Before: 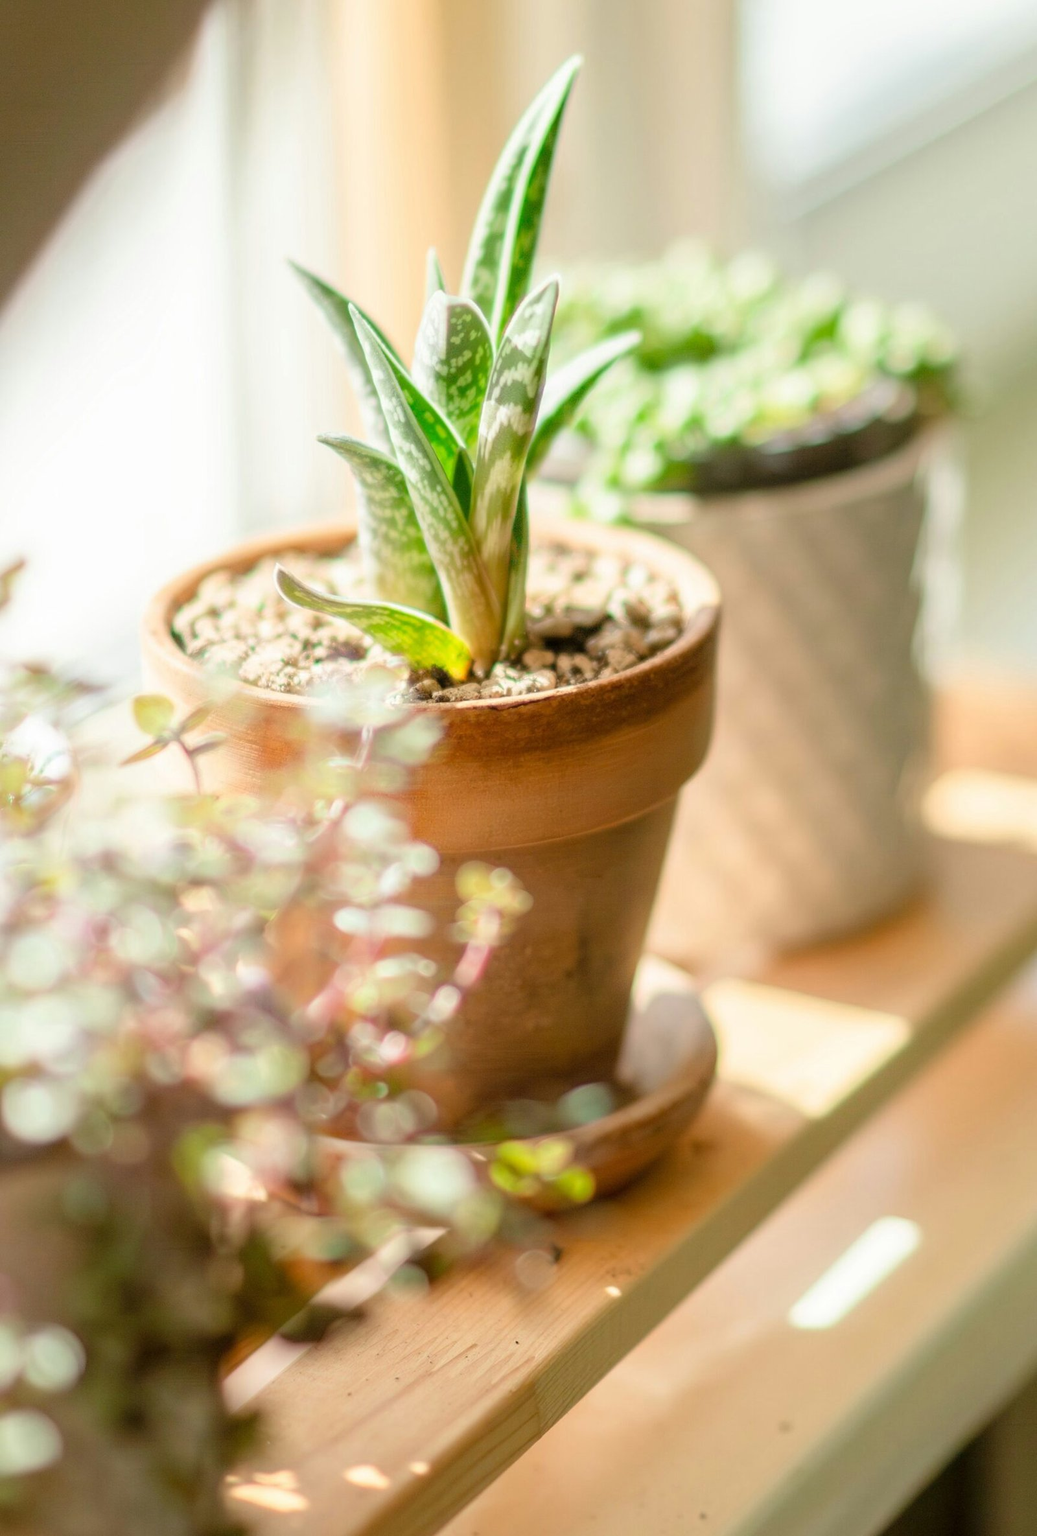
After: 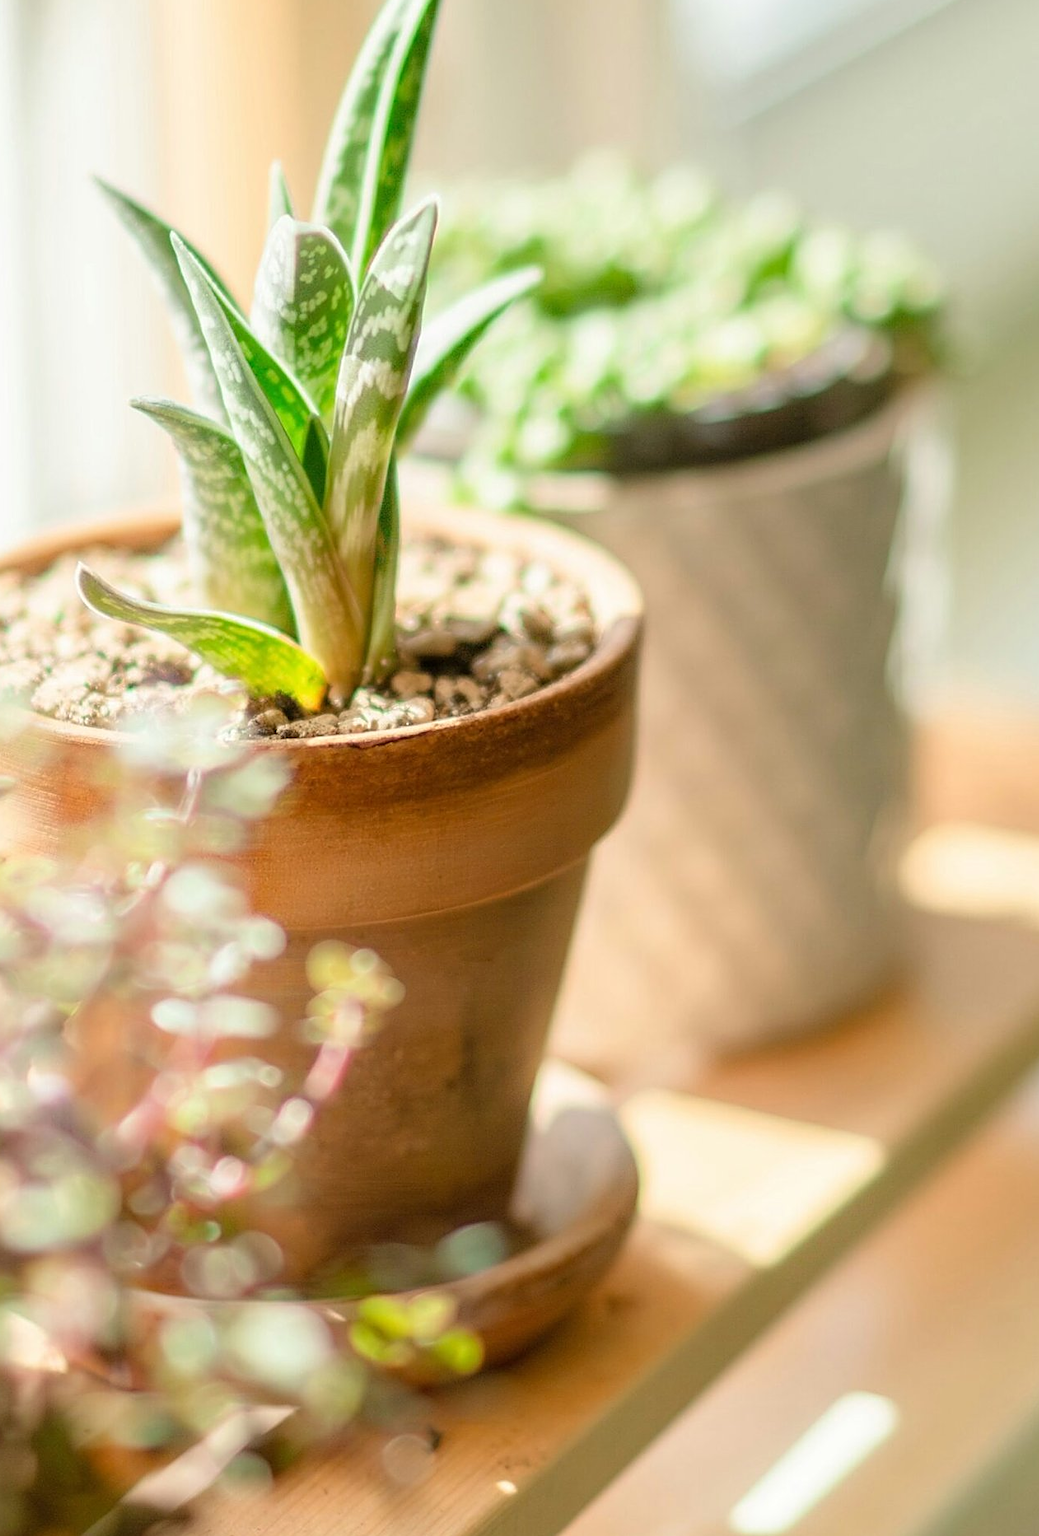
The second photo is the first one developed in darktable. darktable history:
sharpen: on, module defaults
crop and rotate: left 20.74%, top 7.912%, right 0.375%, bottom 13.378%
